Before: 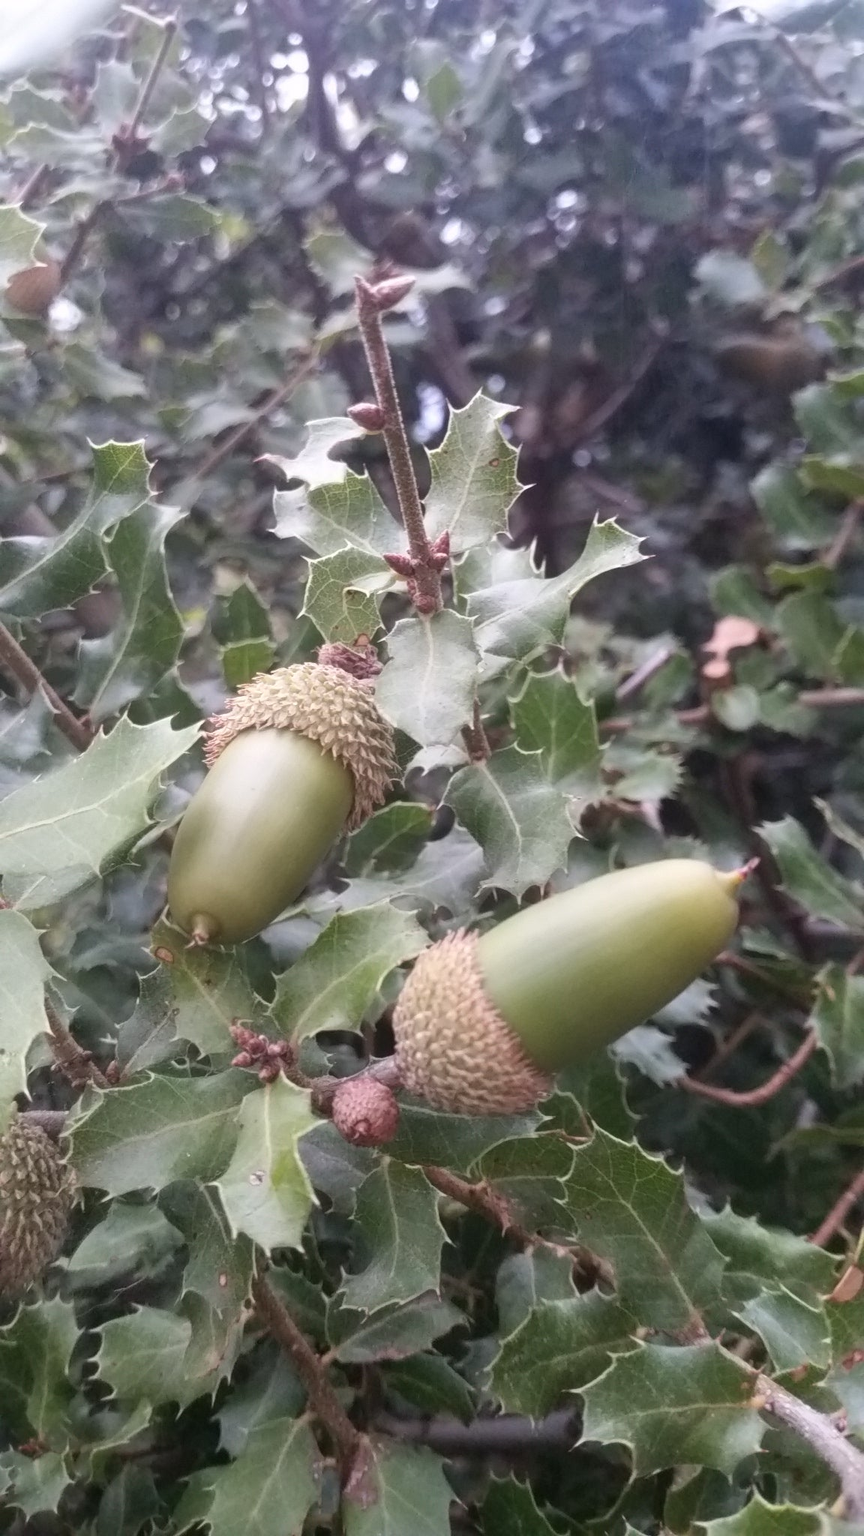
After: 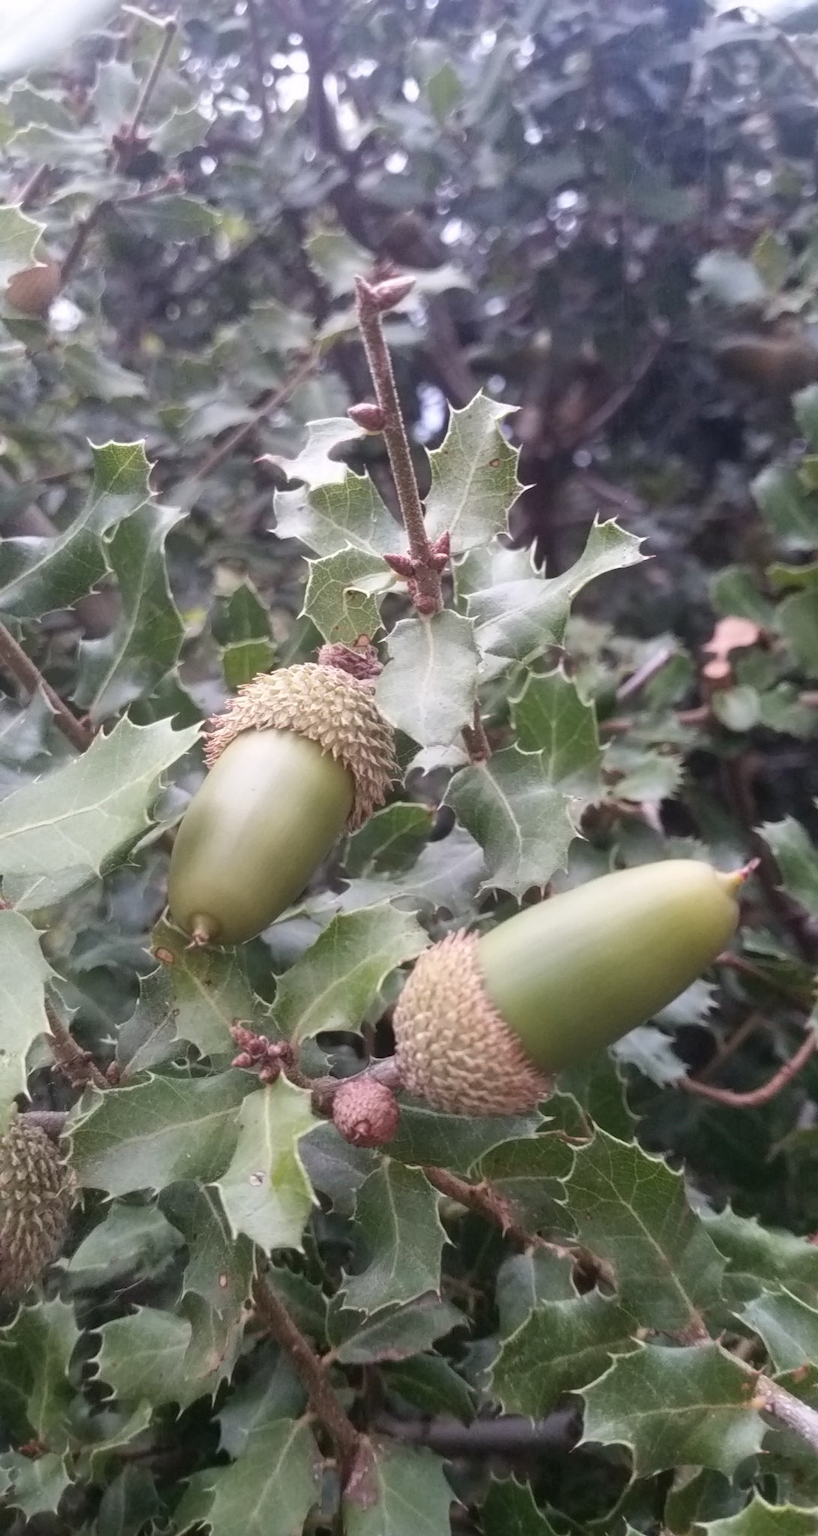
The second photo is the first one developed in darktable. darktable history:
crop and rotate: left 0%, right 5.231%
